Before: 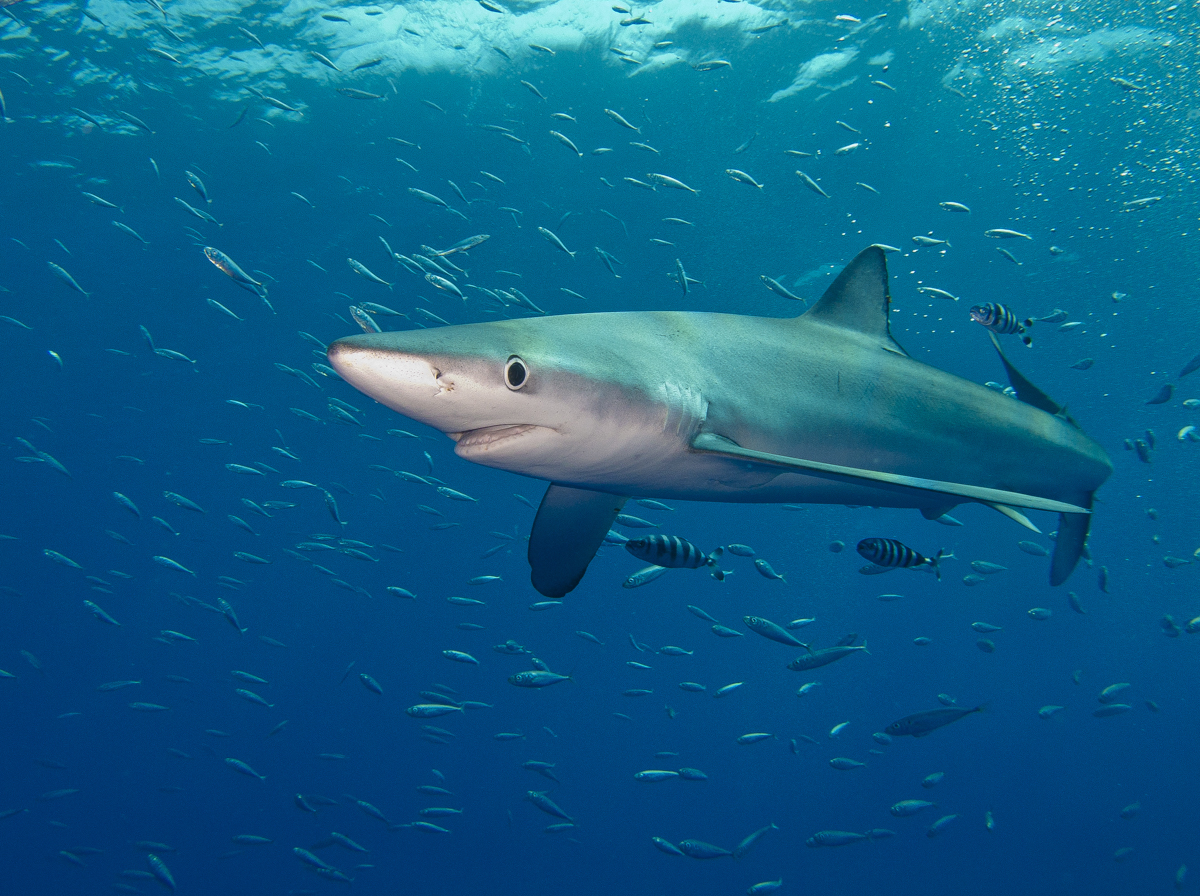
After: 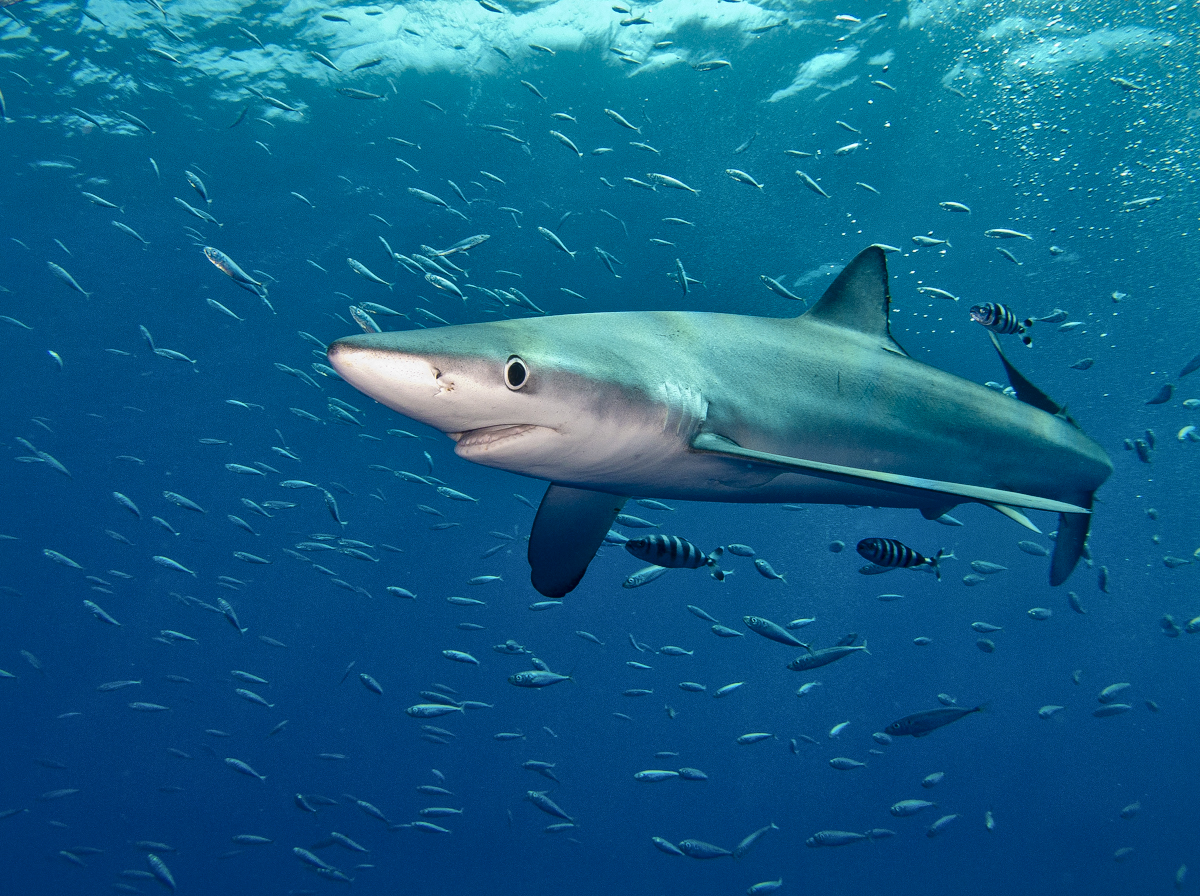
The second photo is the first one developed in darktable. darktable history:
local contrast: mode bilateral grid, contrast 20, coarseness 50, detail 172%, midtone range 0.2
